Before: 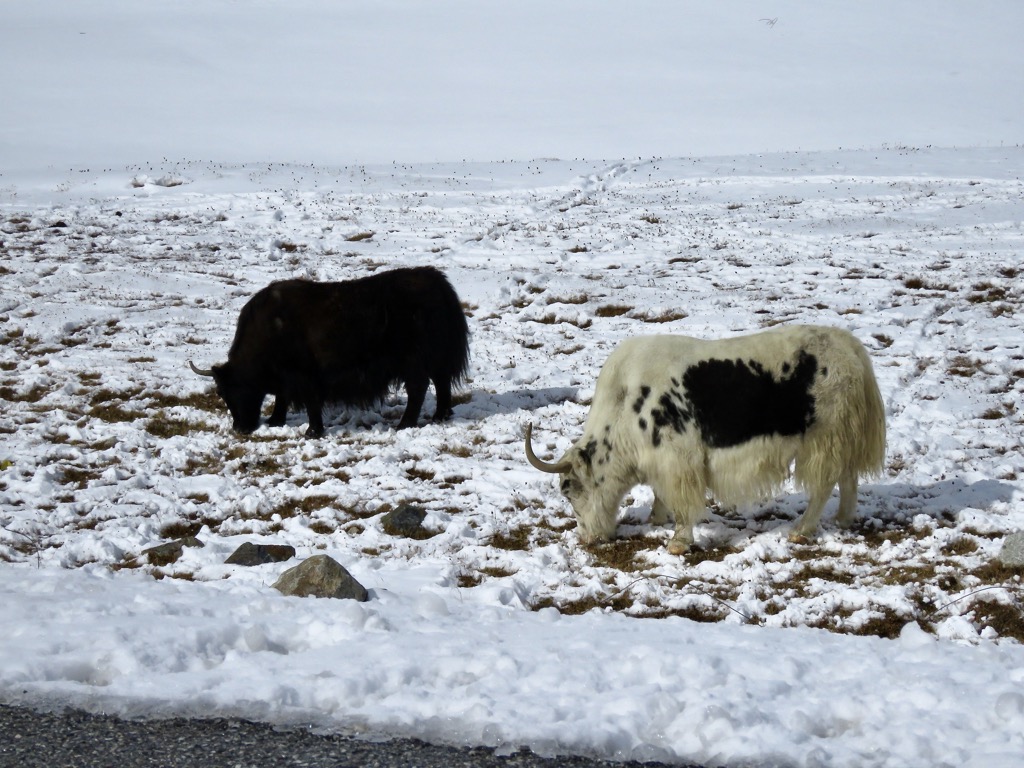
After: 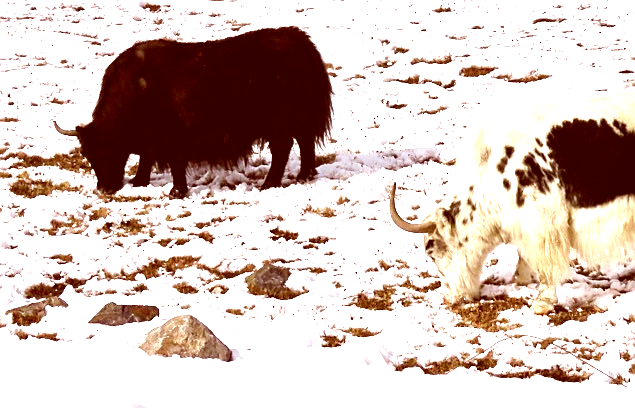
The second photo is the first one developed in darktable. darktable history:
tone curve: curves: ch0 [(0, 0) (0.003, 0.003) (0.011, 0.011) (0.025, 0.024) (0.044, 0.043) (0.069, 0.068) (0.1, 0.098) (0.136, 0.133) (0.177, 0.173) (0.224, 0.22) (0.277, 0.271) (0.335, 0.328) (0.399, 0.39) (0.468, 0.458) (0.543, 0.563) (0.623, 0.64) (0.709, 0.722) (0.801, 0.809) (0.898, 0.902) (1, 1)], preserve colors none
exposure: black level correction 0.001, exposure 2 EV, compensate highlight preservation false
sharpen: on, module defaults
crop: left 13.312%, top 31.28%, right 24.627%, bottom 15.582%
color correction: highlights a* 9.03, highlights b* 8.71, shadows a* 40, shadows b* 40, saturation 0.8
color balance: mode lift, gamma, gain (sRGB), lift [1, 1, 1.022, 1.026]
